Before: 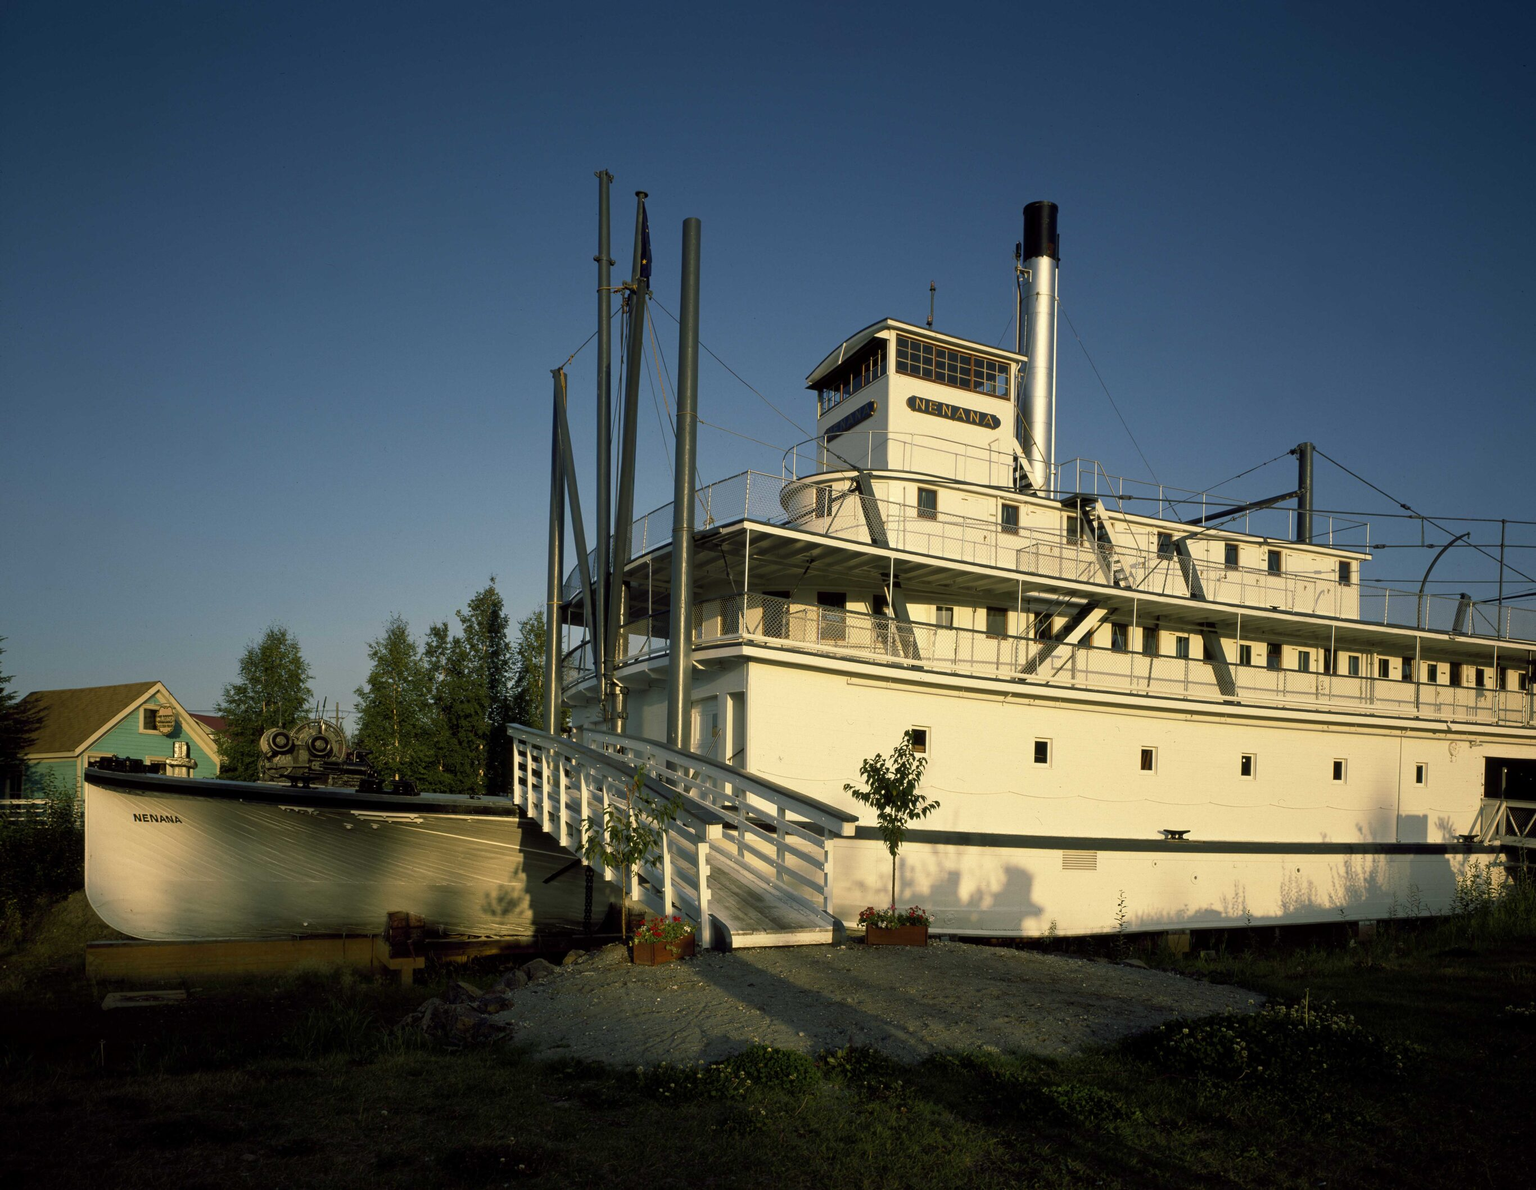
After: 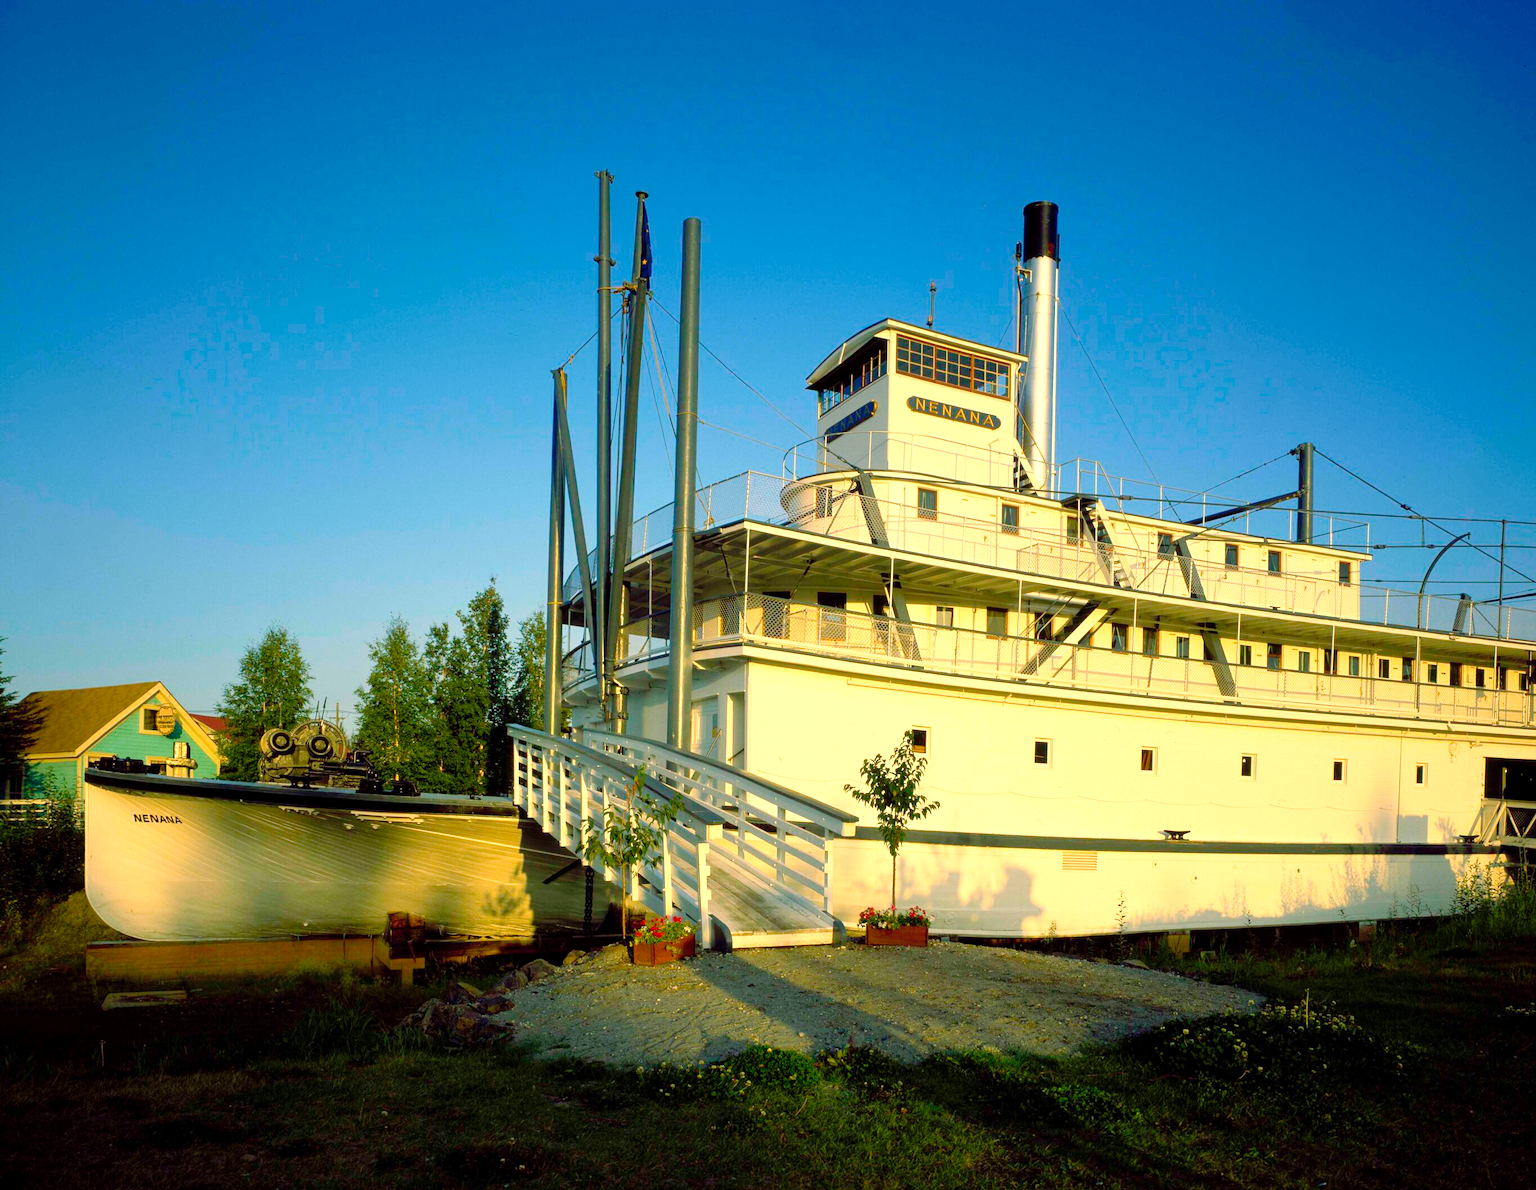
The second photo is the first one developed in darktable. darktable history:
tone curve: curves: ch0 [(0, 0) (0.541, 0.628) (0.906, 0.997)], color space Lab, independent channels, preserve colors none
color balance rgb: perceptual saturation grading › global saturation 29.508%, global vibrance 20%
levels: levels [0, 0.397, 0.955]
